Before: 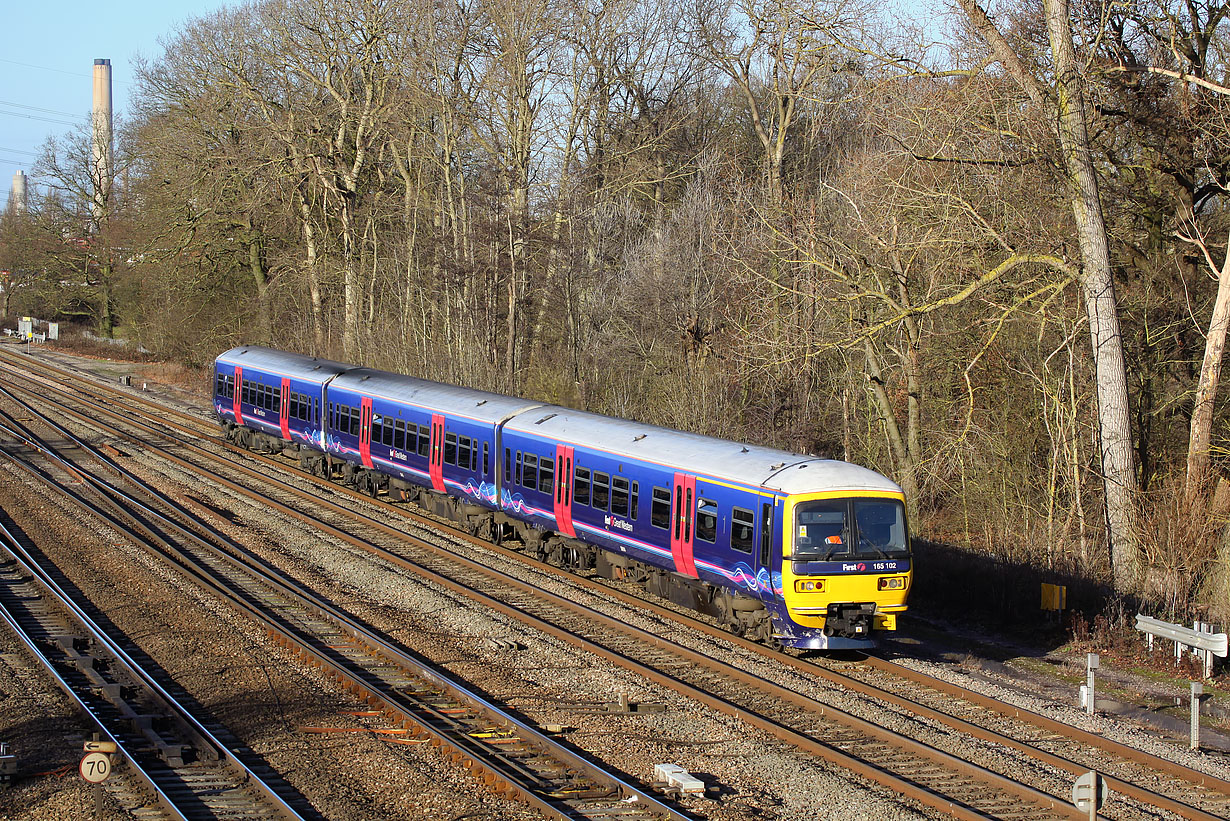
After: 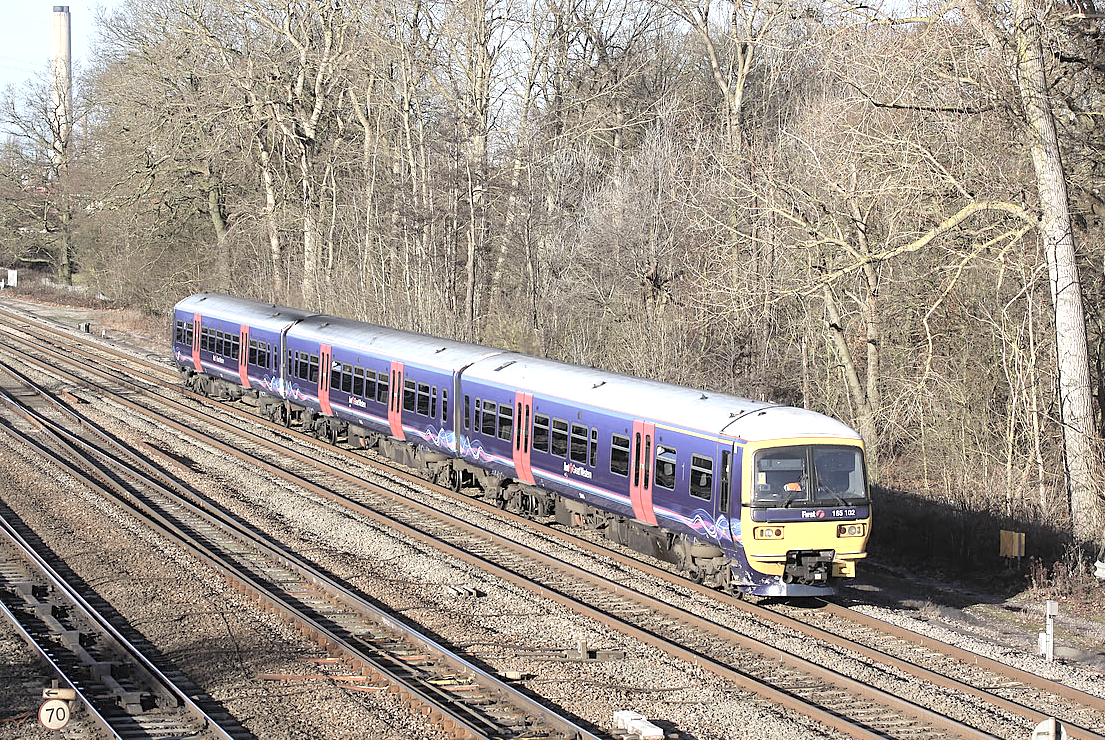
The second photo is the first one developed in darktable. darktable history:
sharpen: amount 0.207
crop: left 3.391%, top 6.466%, right 6.694%, bottom 3.308%
color correction: highlights a* 0.02, highlights b* -0.449
contrast brightness saturation: brightness 0.182, saturation -0.493
exposure: black level correction 0, exposure 0.694 EV, compensate highlight preservation false
